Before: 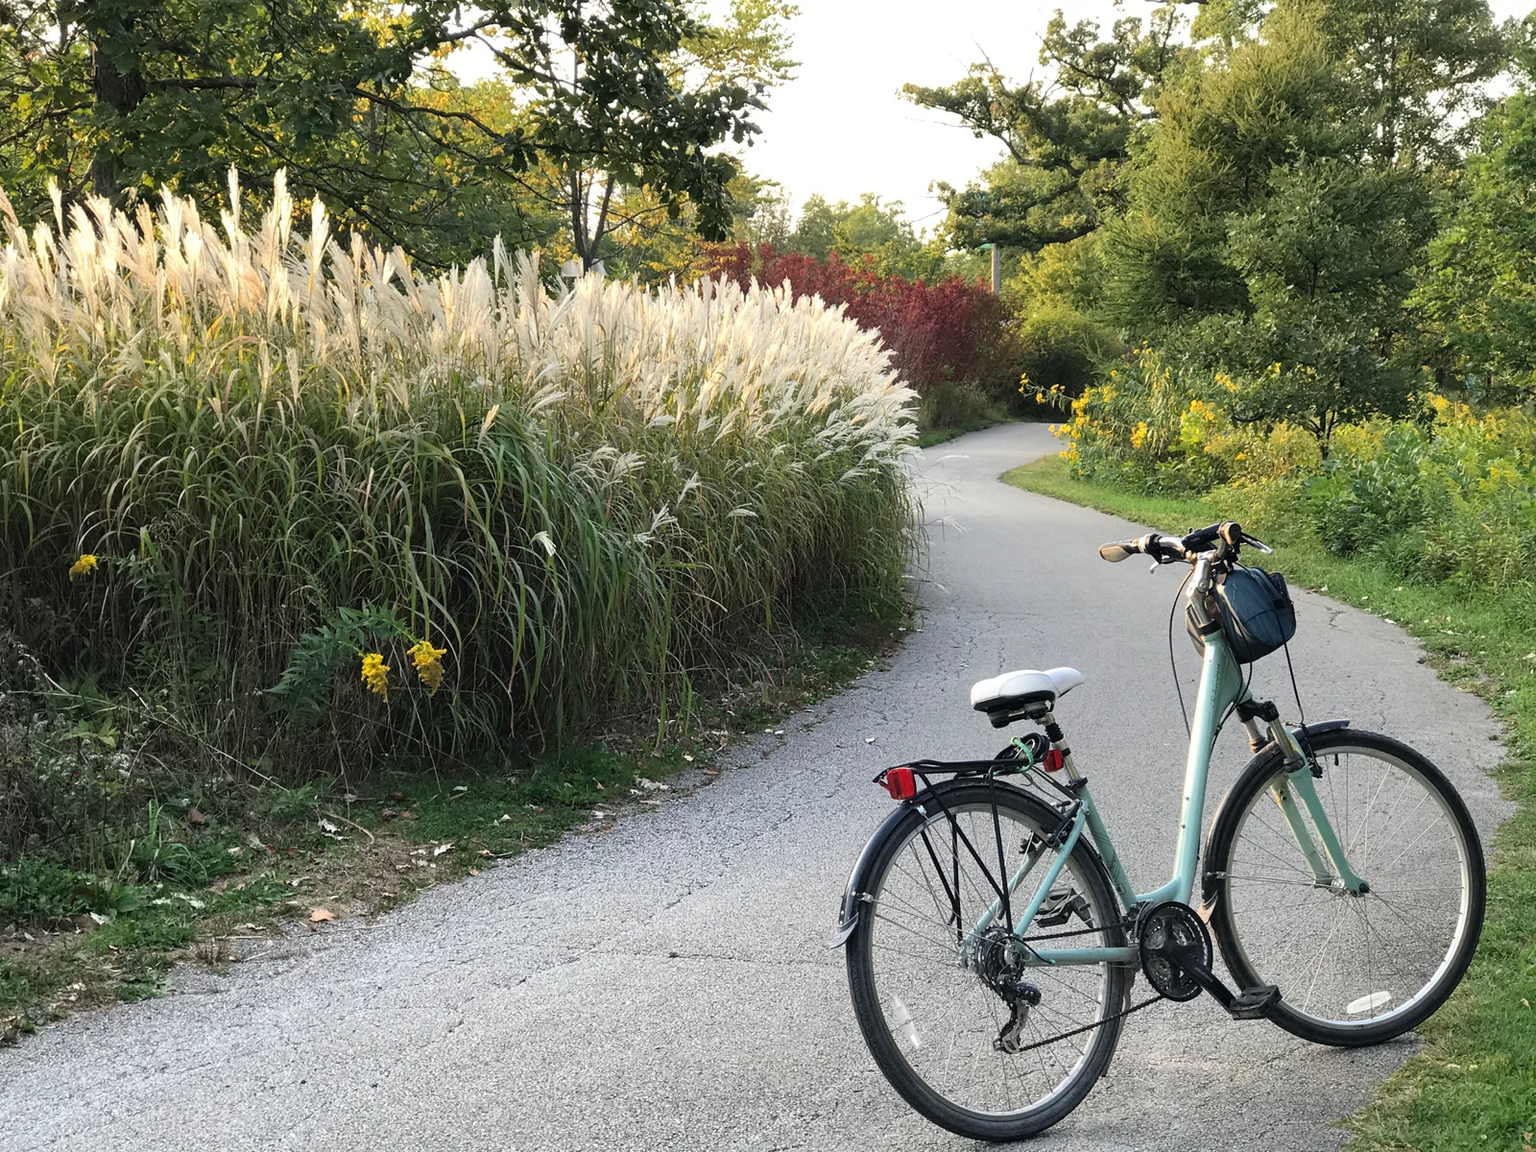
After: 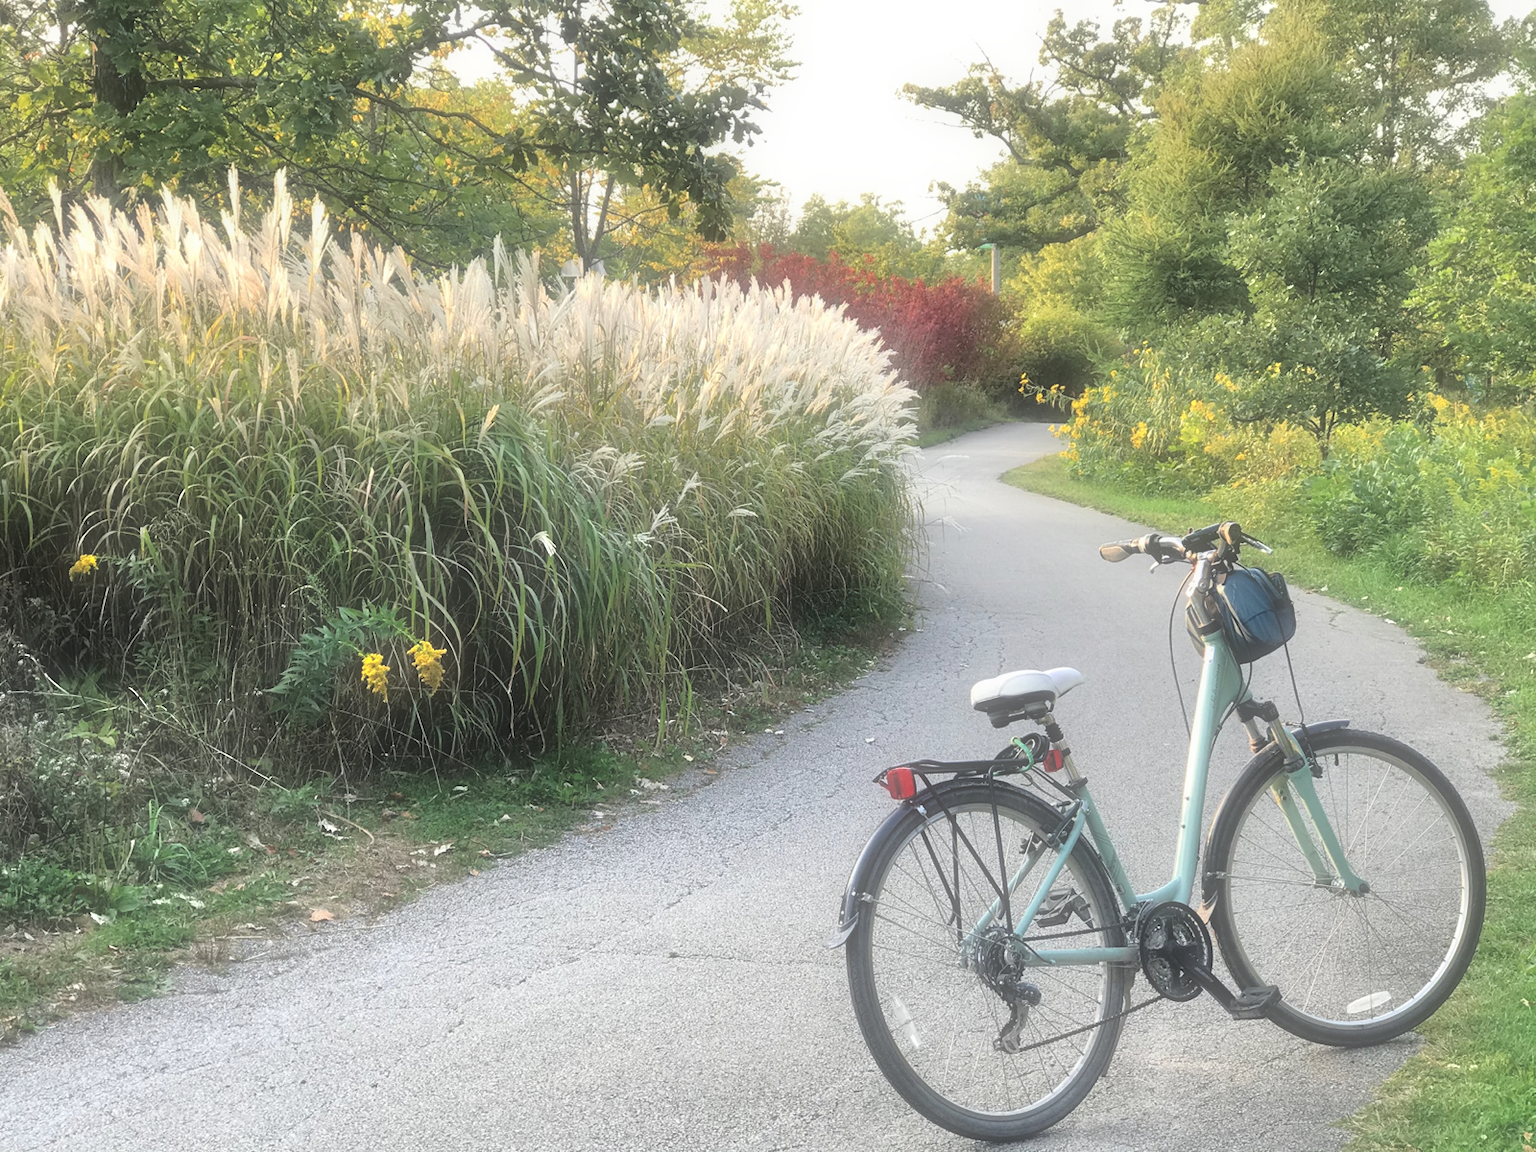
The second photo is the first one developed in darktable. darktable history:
tone equalizer: -7 EV 0.15 EV, -6 EV 0.6 EV, -5 EV 1.15 EV, -4 EV 1.33 EV, -3 EV 1.15 EV, -2 EV 0.6 EV, -1 EV 0.15 EV, mask exposure compensation -0.5 EV
soften: size 60.24%, saturation 65.46%, brightness 0.506 EV, mix 25.7%
shadows and highlights: shadows -30, highlights 30
